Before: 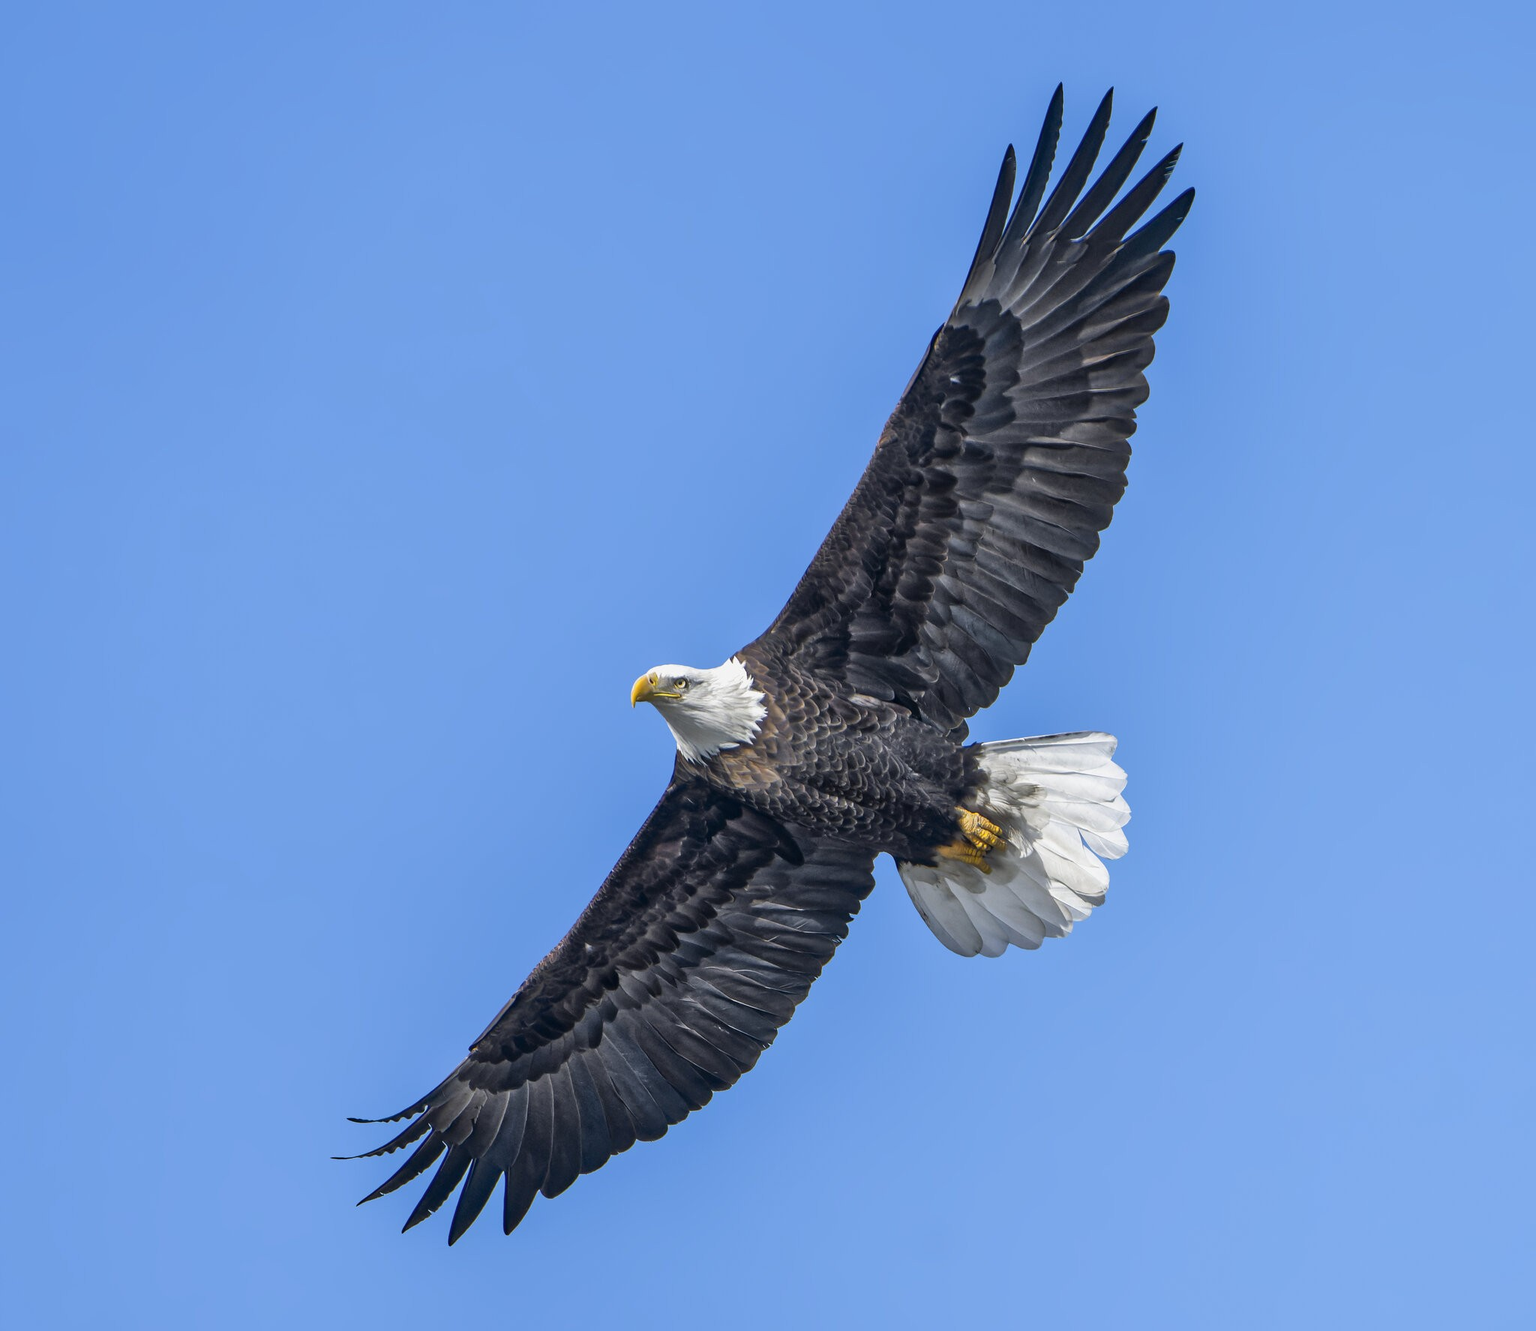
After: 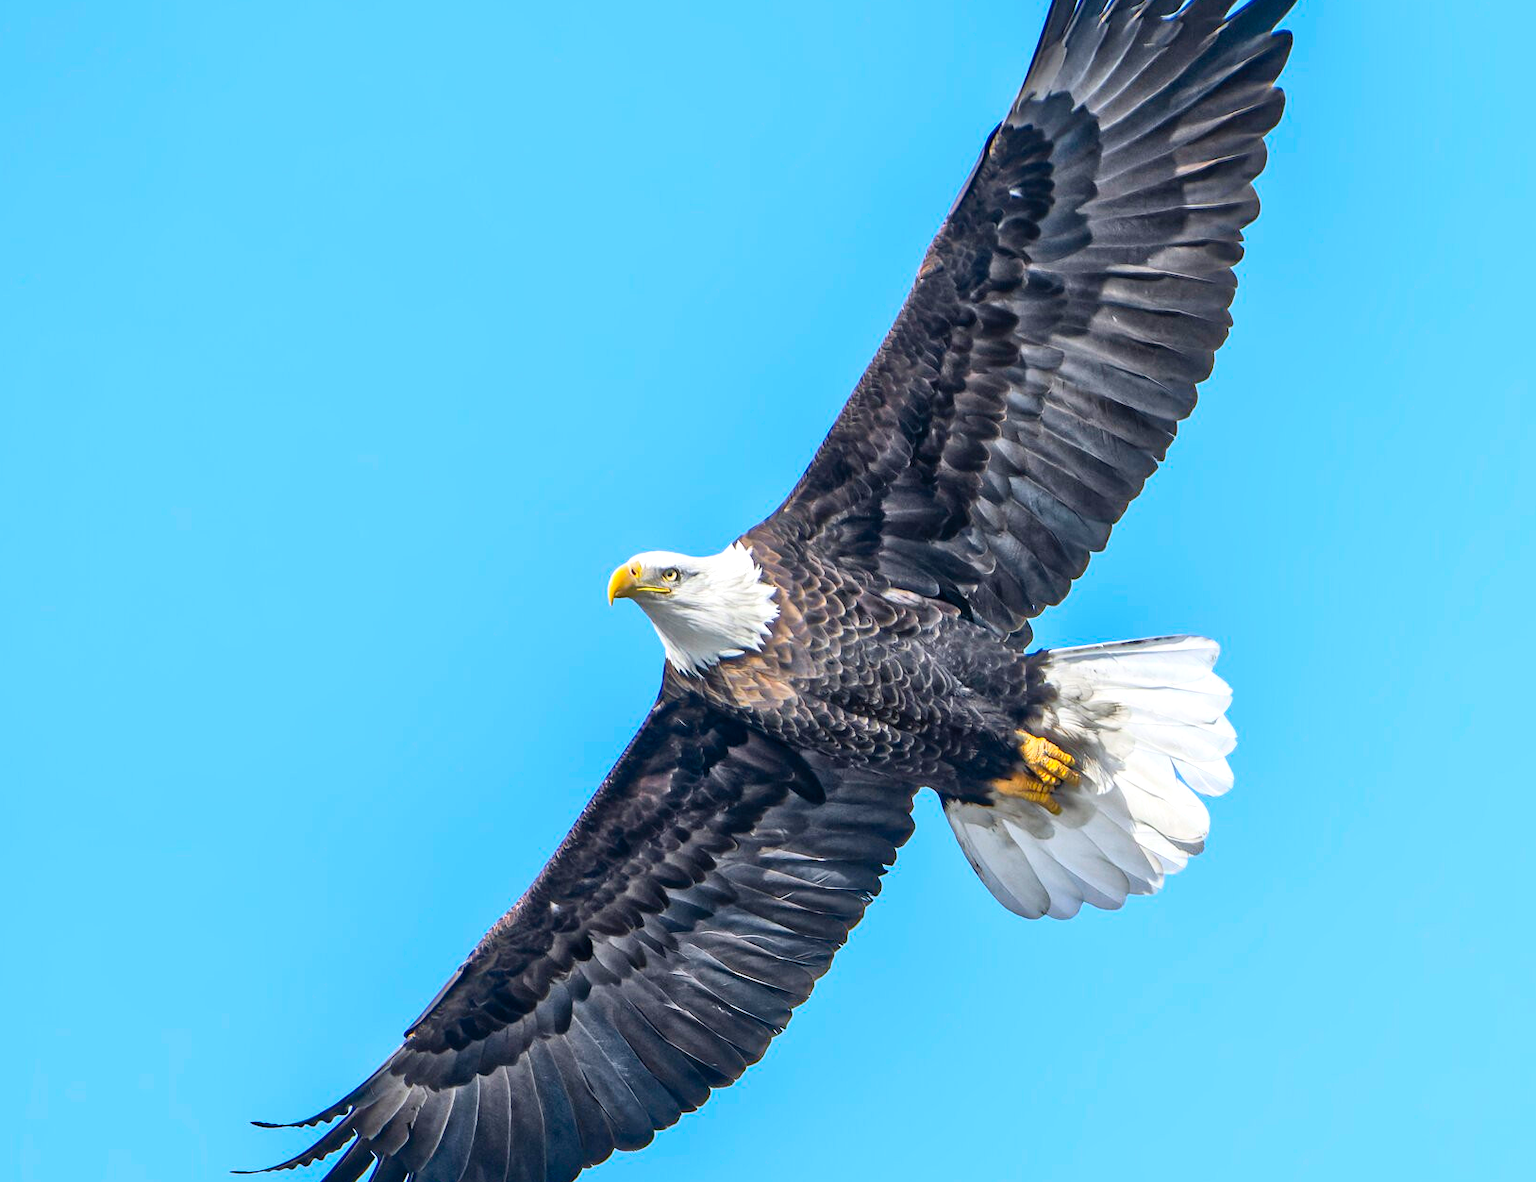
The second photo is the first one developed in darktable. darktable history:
crop: left 9.644%, top 17.056%, right 10.827%, bottom 12.323%
contrast brightness saturation: contrast 0.197, brightness 0.16, saturation 0.223
exposure: exposure 0.372 EV, compensate exposure bias true, compensate highlight preservation false
